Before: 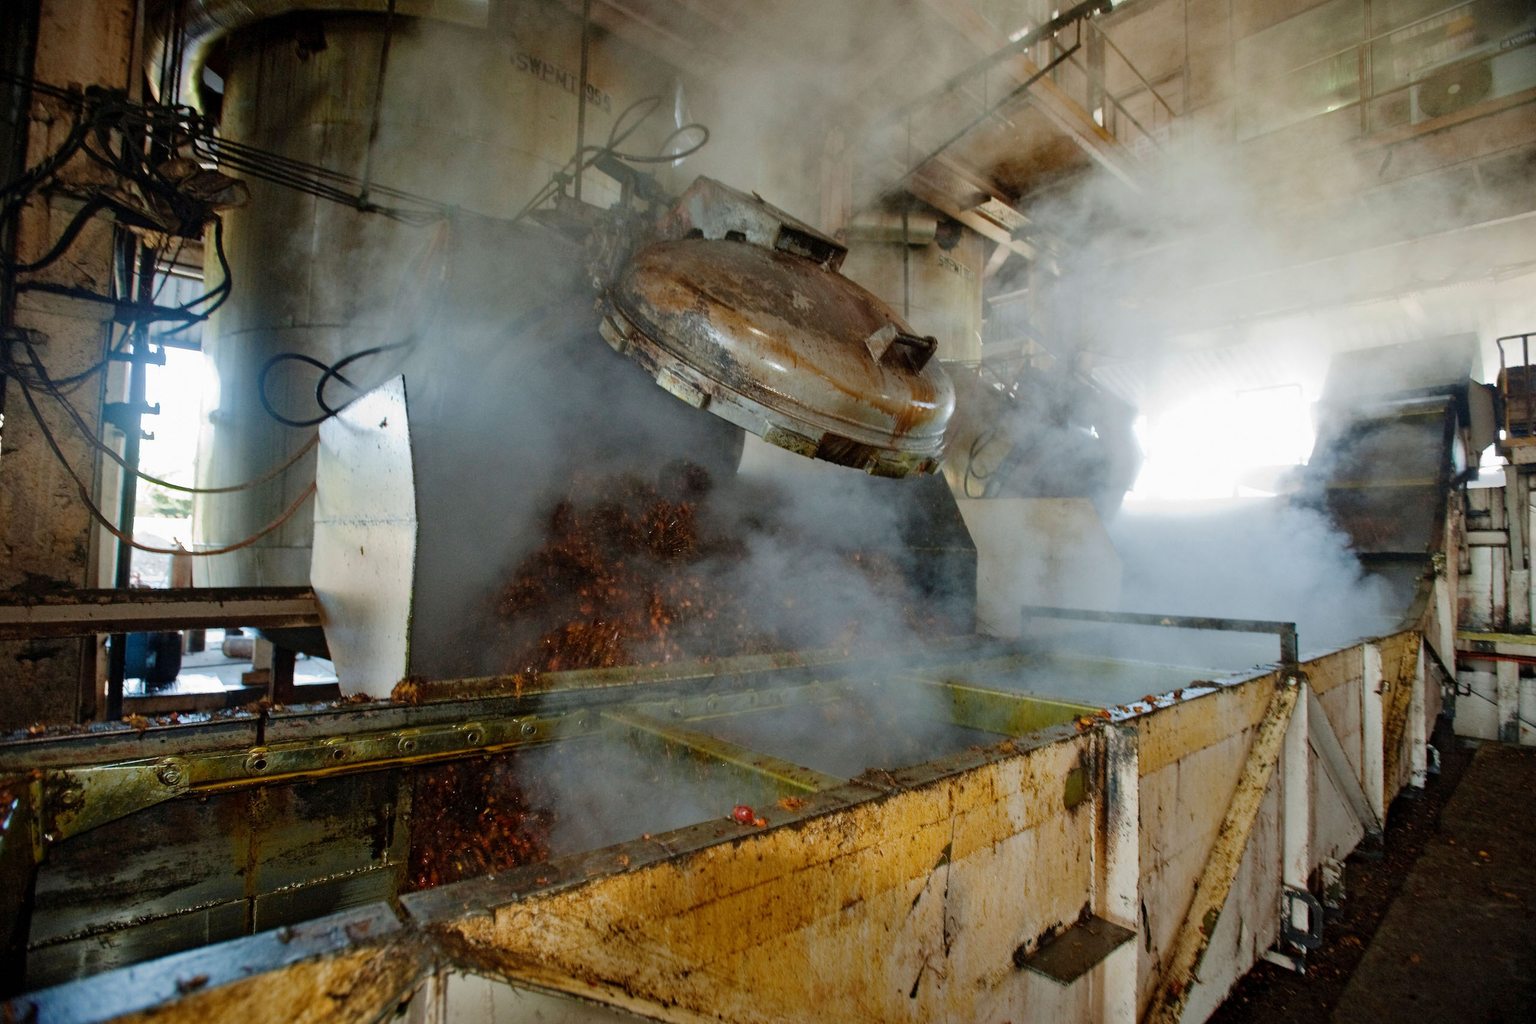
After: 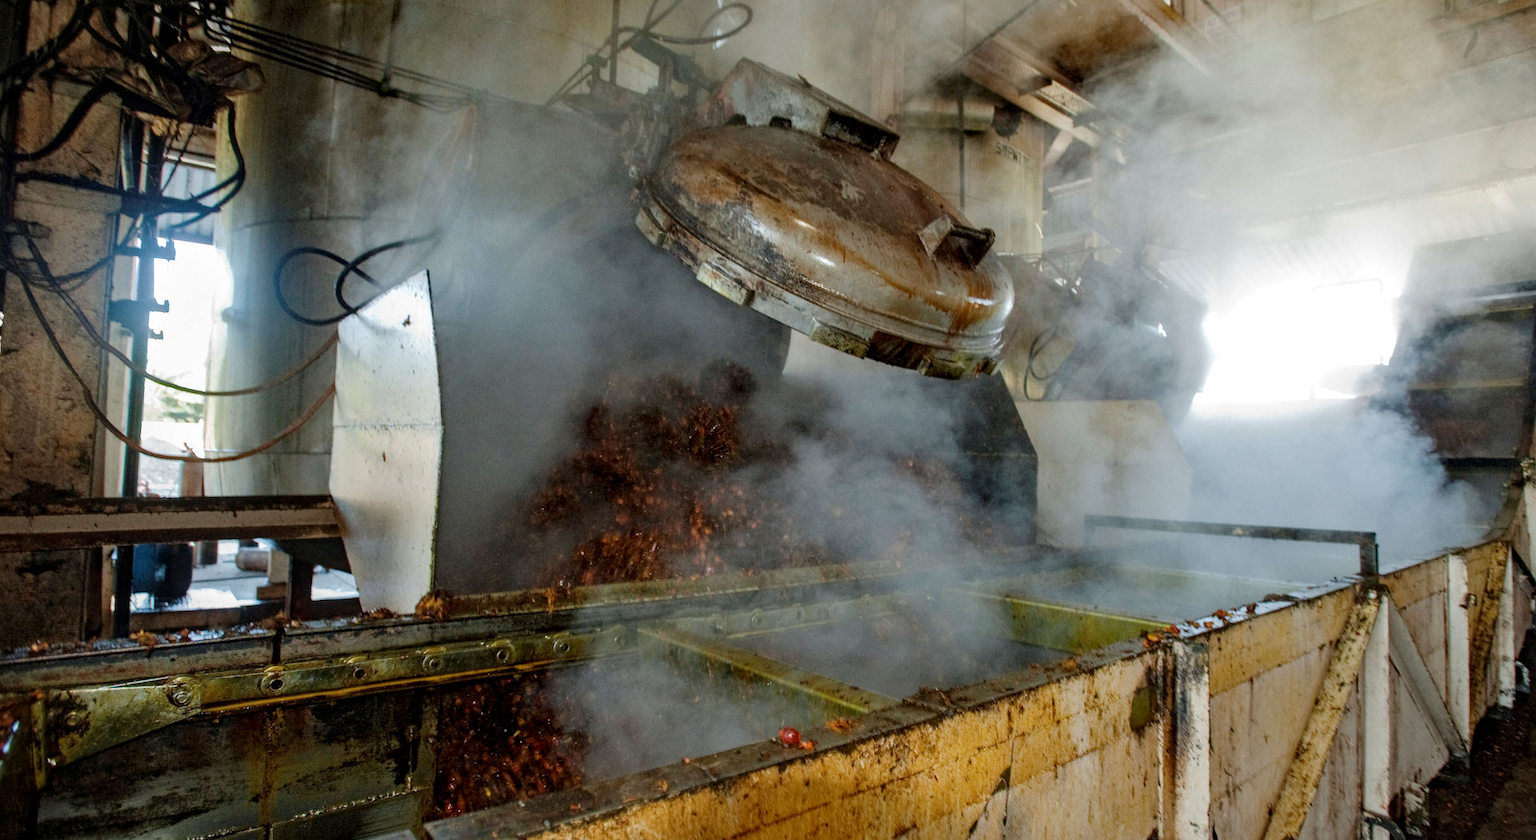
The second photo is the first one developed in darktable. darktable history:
local contrast: on, module defaults
crop and rotate: angle 0.057°, top 11.828%, right 5.694%, bottom 10.818%
